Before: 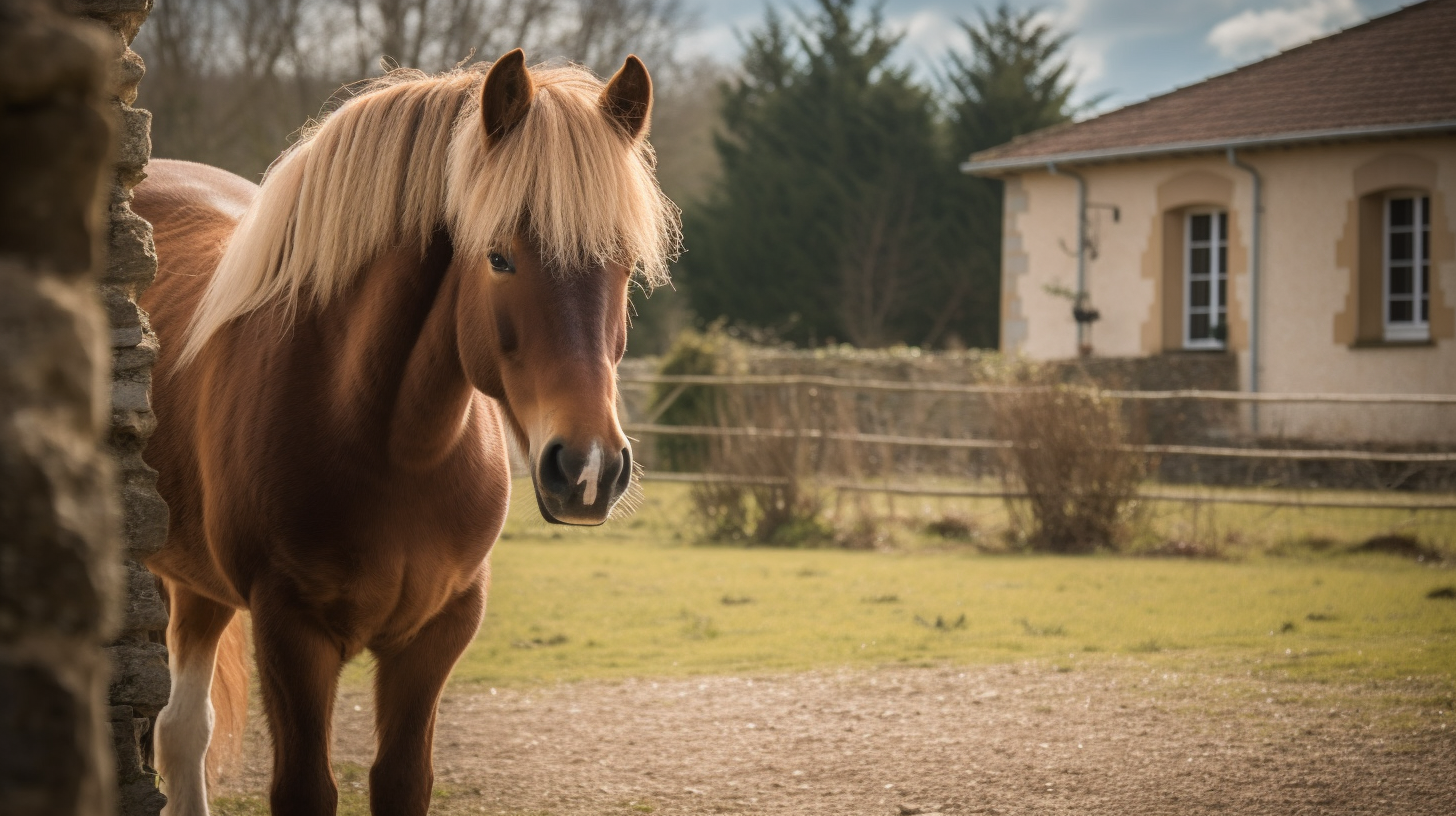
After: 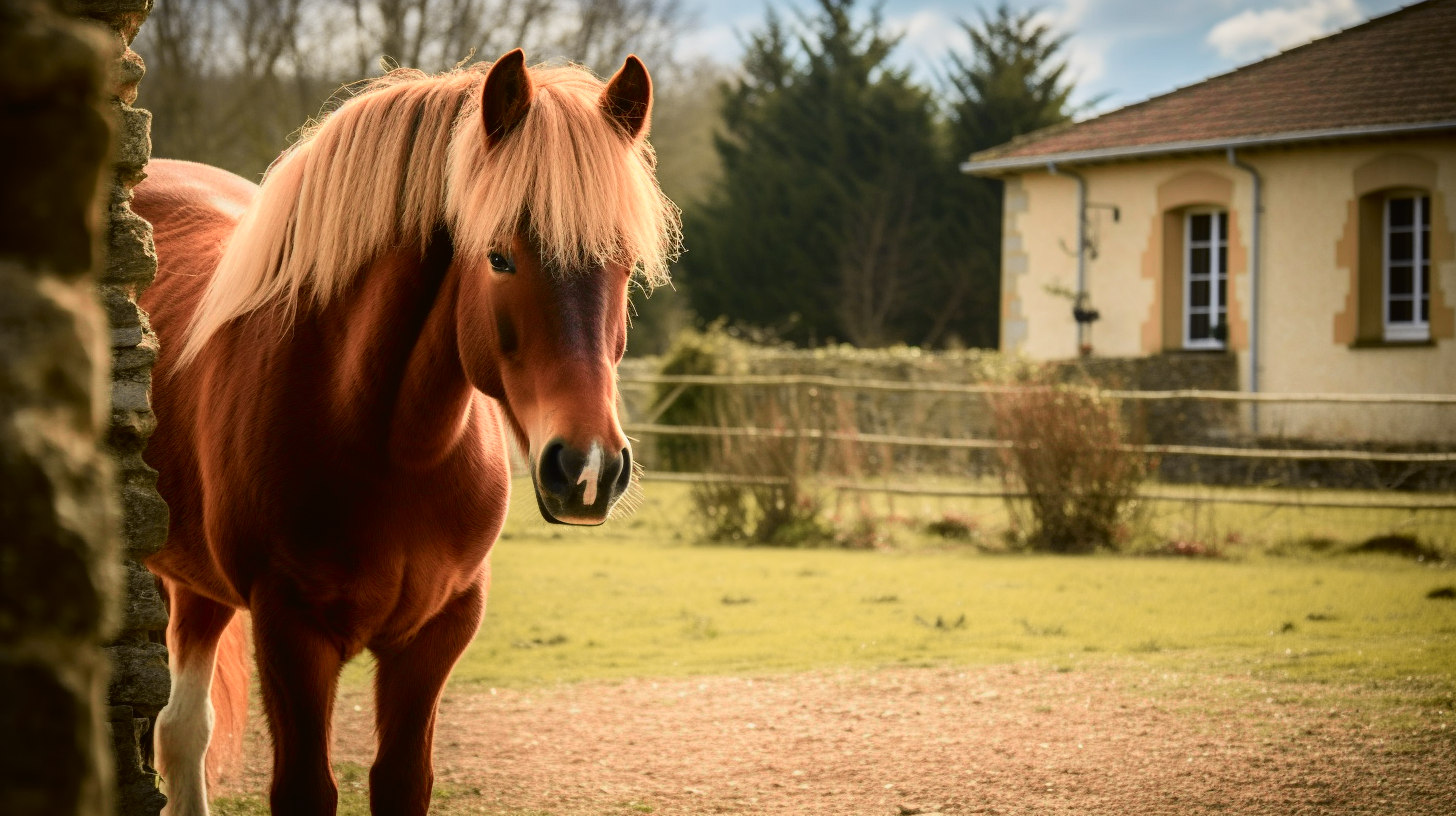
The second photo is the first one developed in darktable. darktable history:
tone curve: curves: ch0 [(0, 0.01) (0.133, 0.057) (0.338, 0.327) (0.494, 0.55) (0.726, 0.807) (1, 1)]; ch1 [(0, 0) (0.346, 0.324) (0.45, 0.431) (0.5, 0.5) (0.522, 0.517) (0.543, 0.578) (1, 1)]; ch2 [(0, 0) (0.44, 0.424) (0.501, 0.499) (0.564, 0.611) (0.622, 0.667) (0.707, 0.746) (1, 1)], color space Lab, independent channels, preserve colors none
